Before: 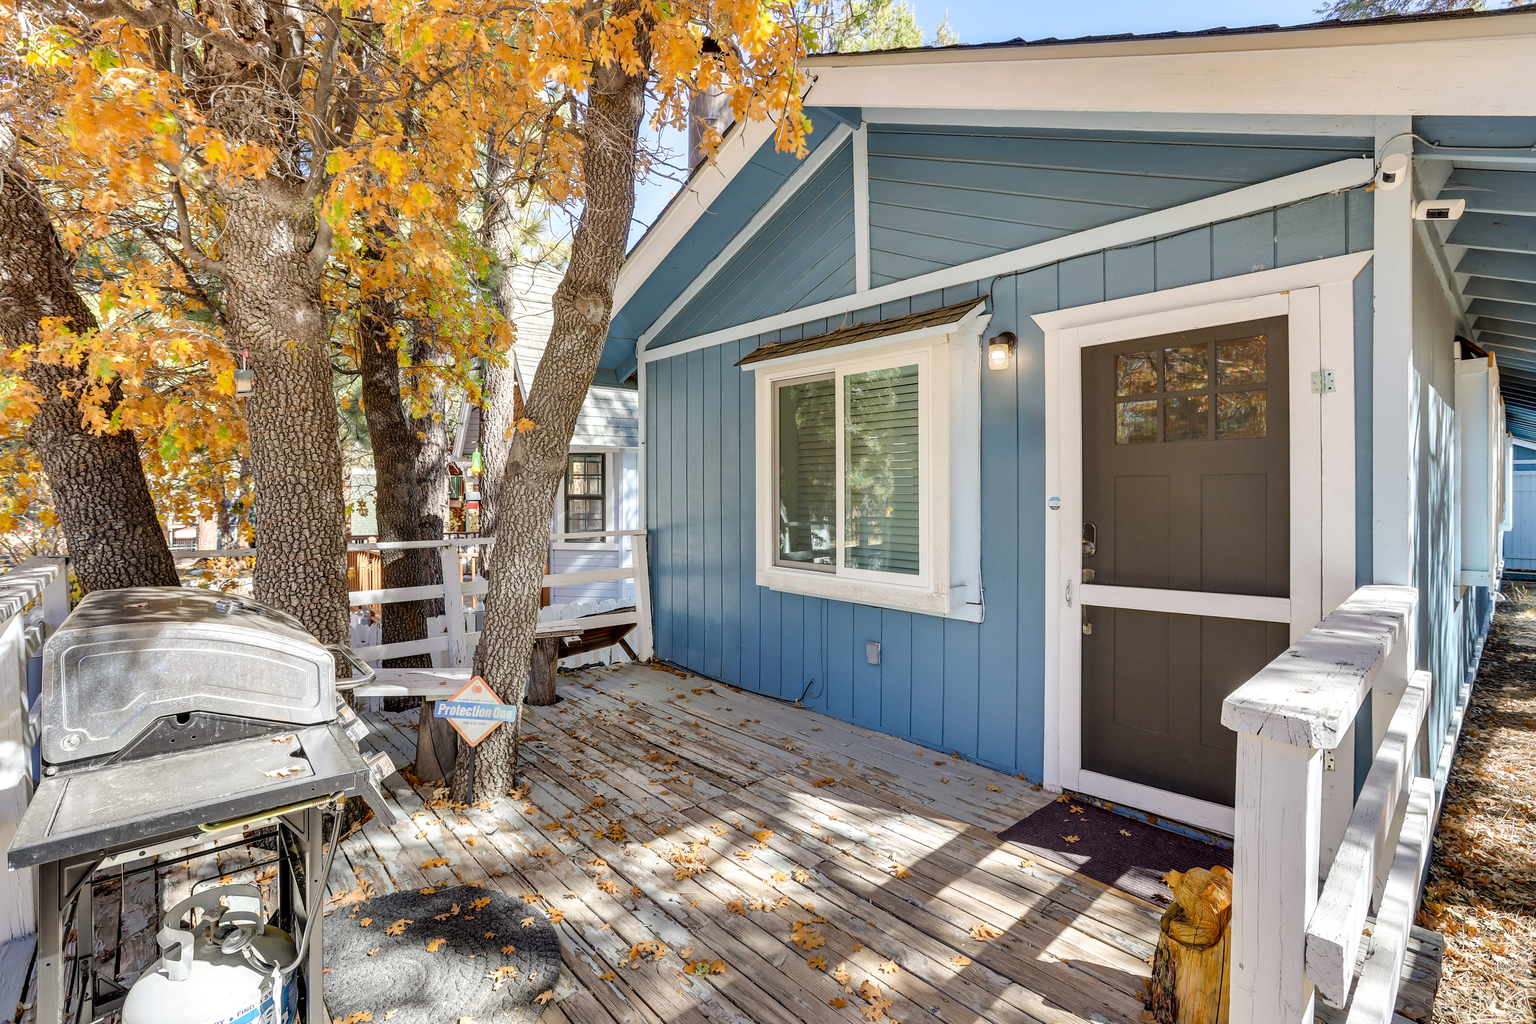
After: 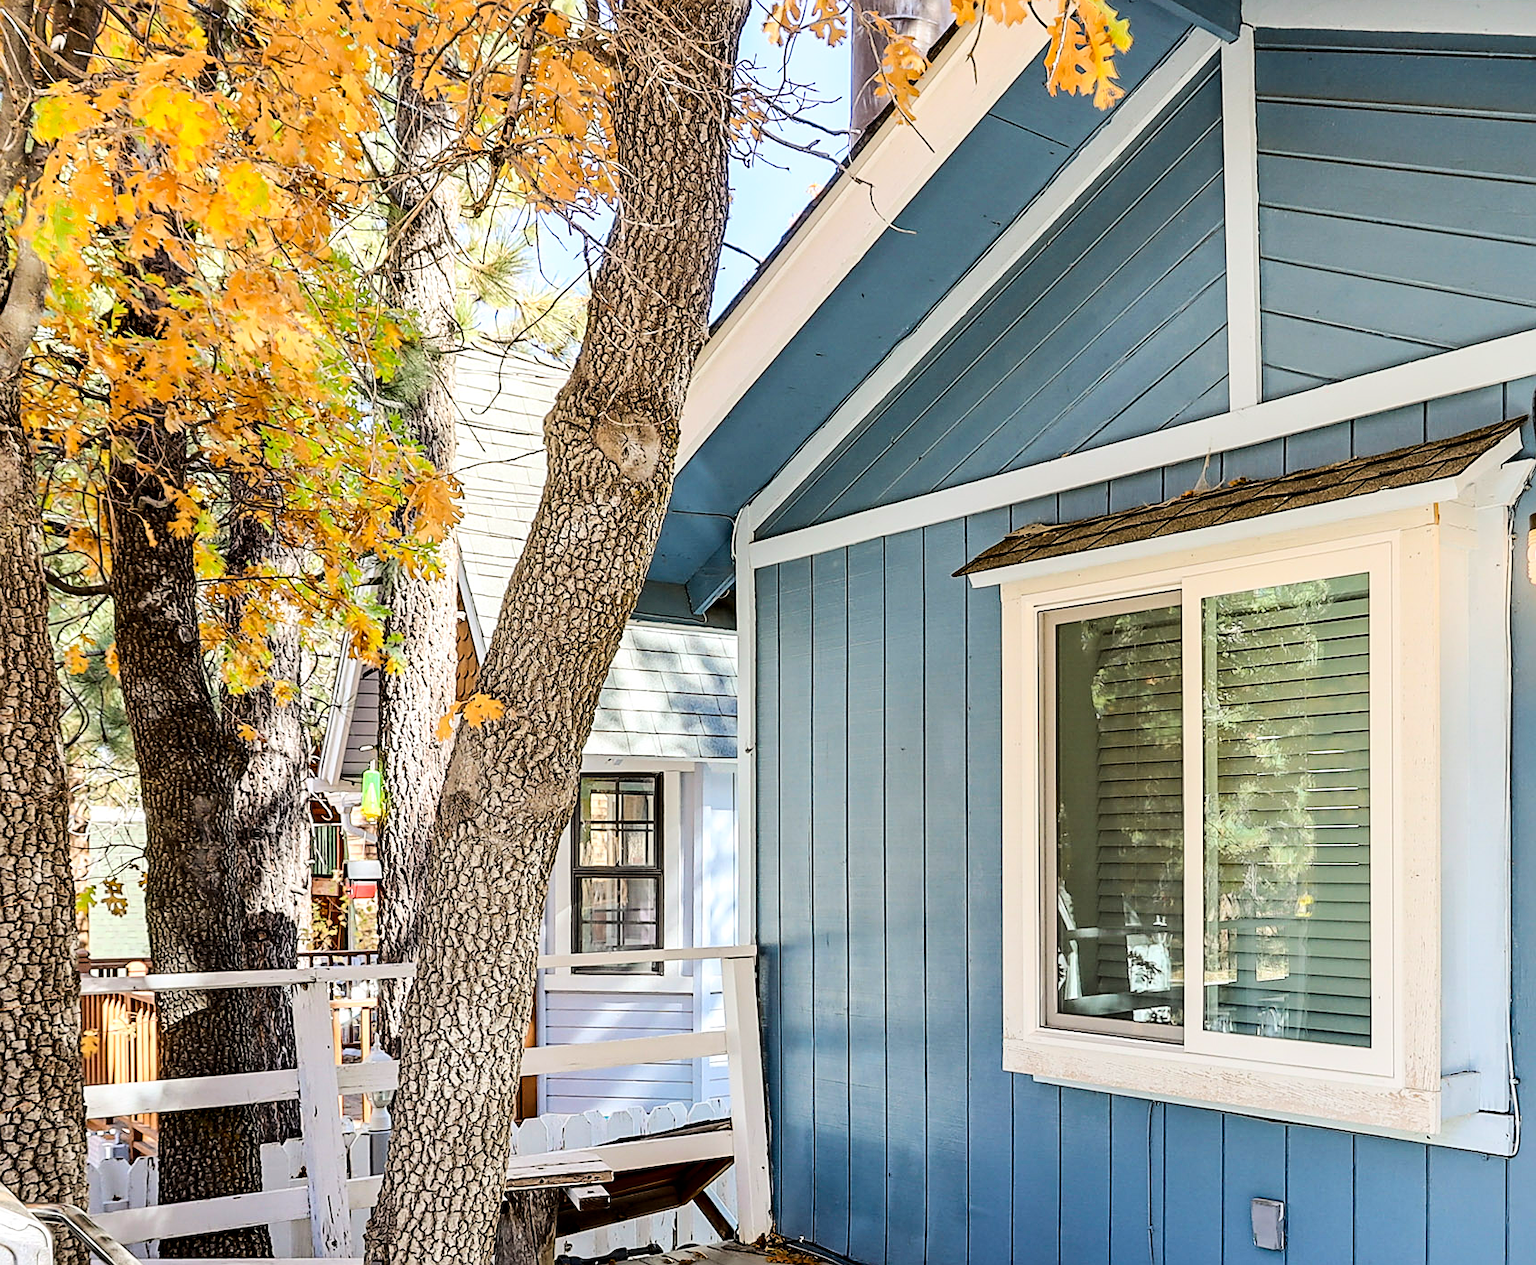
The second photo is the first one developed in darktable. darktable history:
crop: left 20.299%, top 10.853%, right 35.387%, bottom 34.398%
haze removal: adaptive false
sharpen: on, module defaults
base curve: curves: ch0 [(0, 0) (0.036, 0.025) (0.121, 0.166) (0.206, 0.329) (0.605, 0.79) (1, 1)]
